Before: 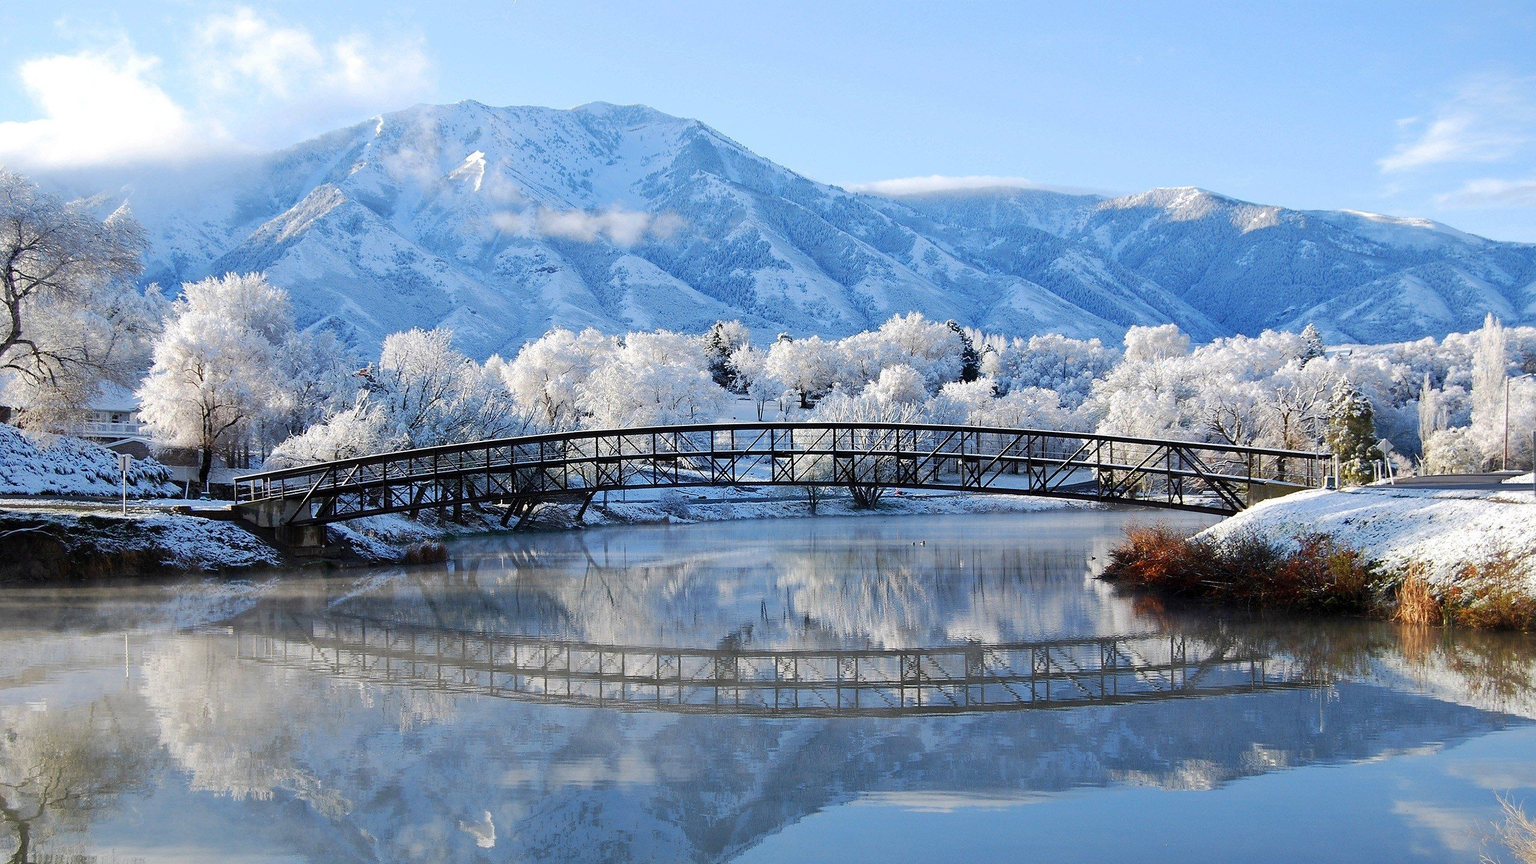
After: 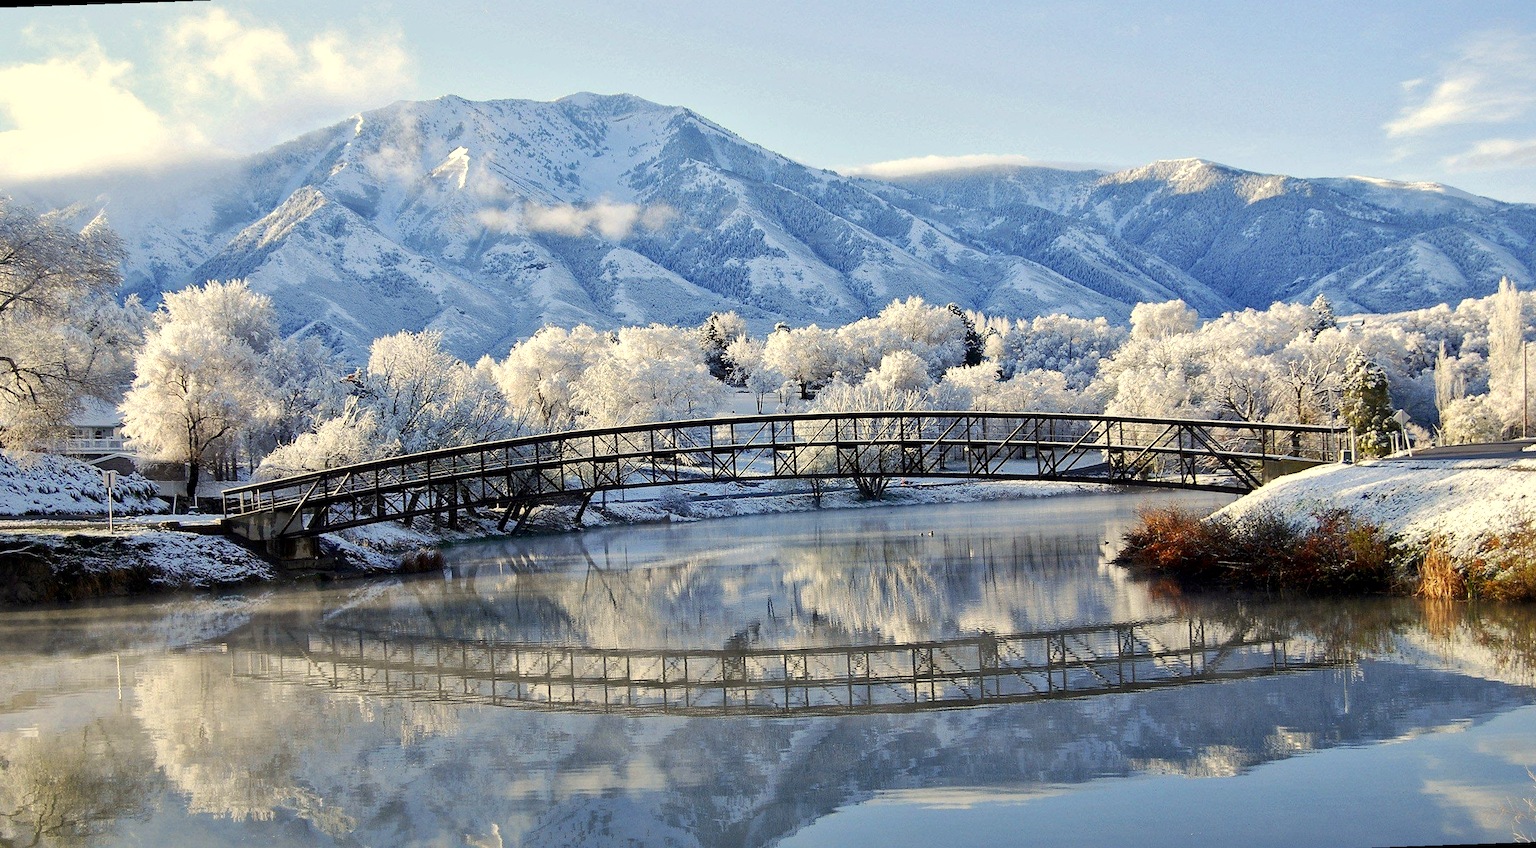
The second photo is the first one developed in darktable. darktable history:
color correction: highlights a* 1.39, highlights b* 17.83
local contrast: mode bilateral grid, contrast 20, coarseness 50, detail 150%, midtone range 0.2
rotate and perspective: rotation -2°, crop left 0.022, crop right 0.978, crop top 0.049, crop bottom 0.951
